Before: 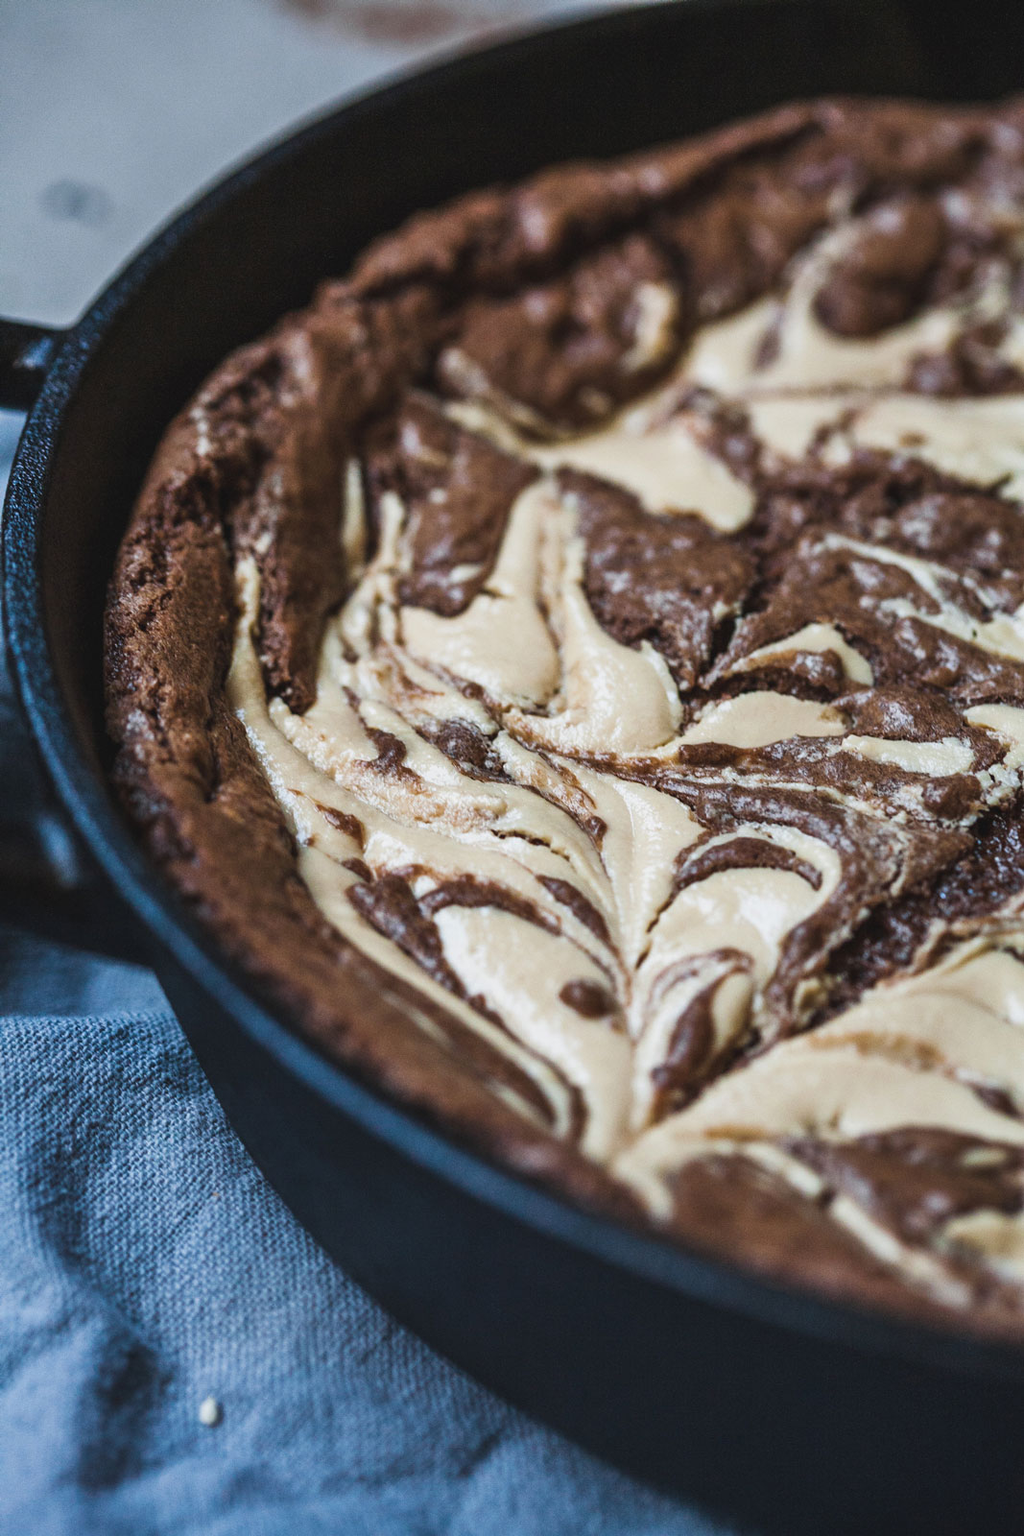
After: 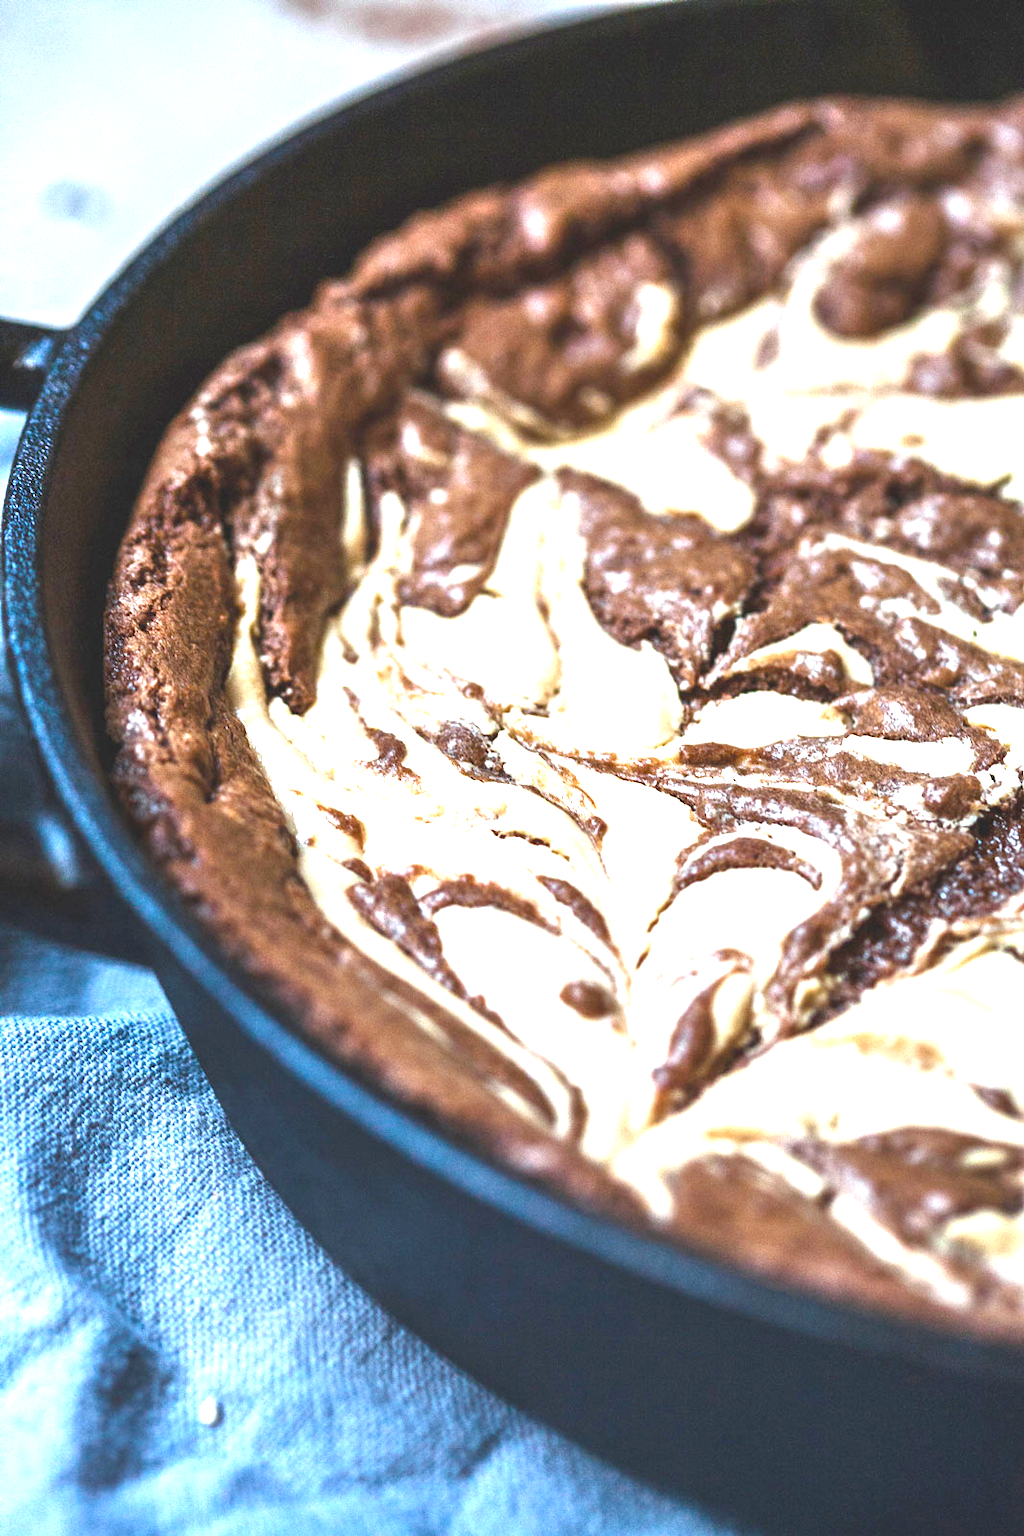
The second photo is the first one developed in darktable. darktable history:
exposure: black level correction 0, exposure 1.741 EV, compensate exposure bias true, compensate highlight preservation false
color balance rgb: perceptual saturation grading › global saturation 20%, perceptual saturation grading › highlights -25%, perceptual saturation grading › shadows 25%
